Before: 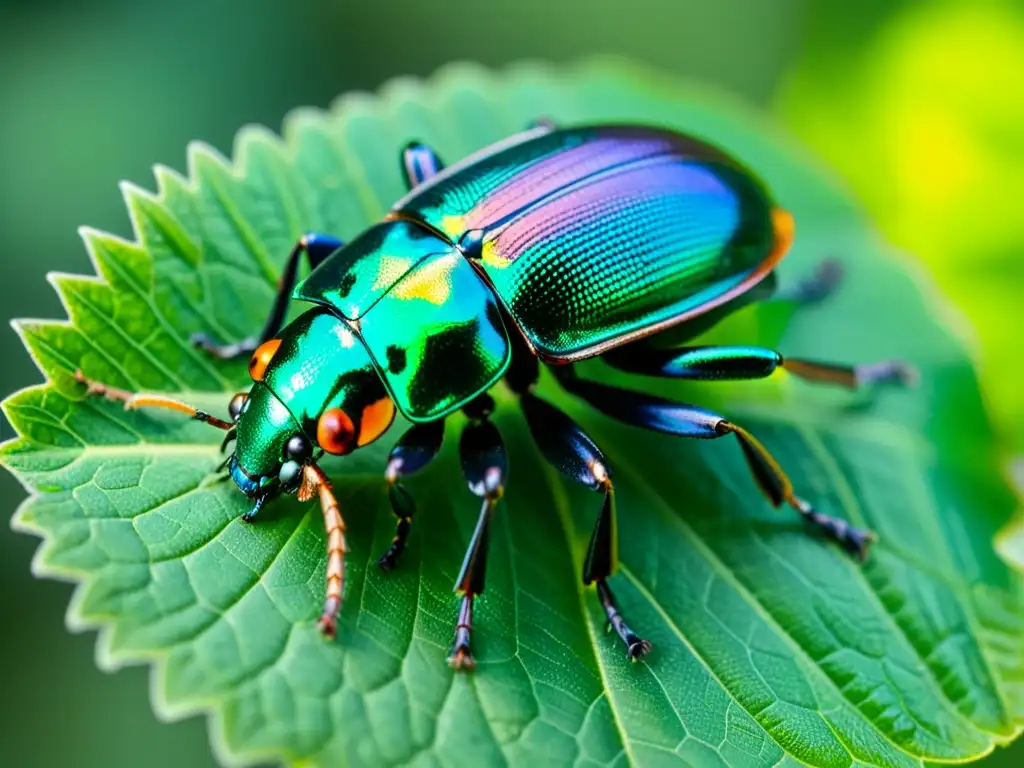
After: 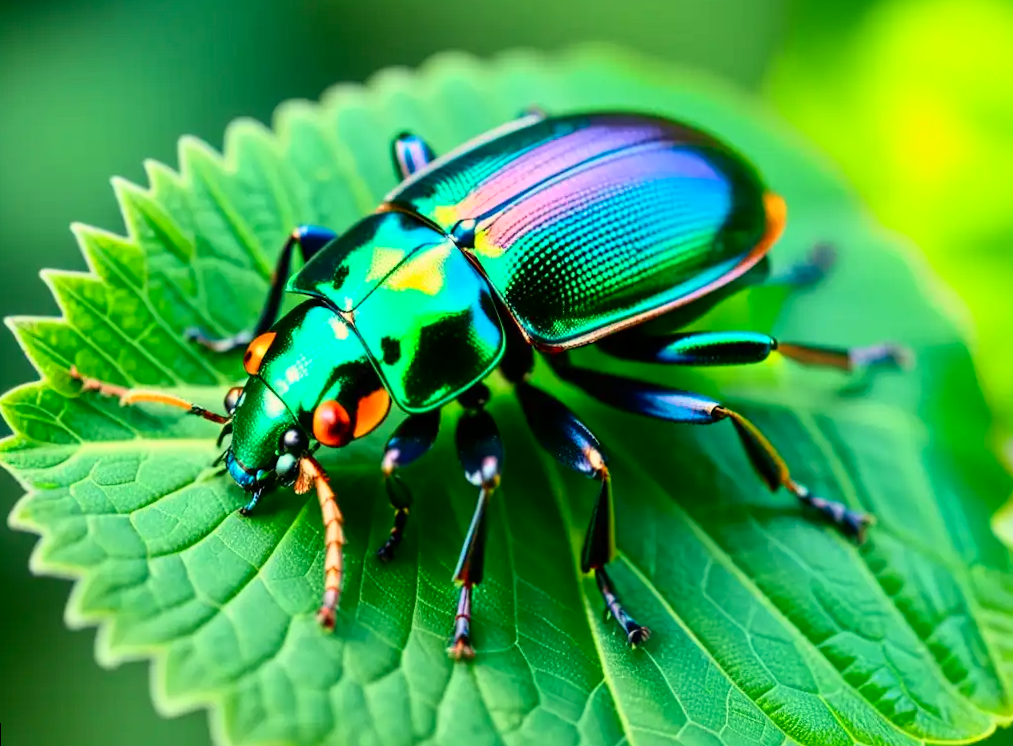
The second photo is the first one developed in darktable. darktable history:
rotate and perspective: rotation -1°, crop left 0.011, crop right 0.989, crop top 0.025, crop bottom 0.975
white balance: red 1.029, blue 0.92
tone curve: curves: ch0 [(0, 0) (0.091, 0.077) (0.517, 0.574) (0.745, 0.82) (0.844, 0.908) (0.909, 0.942) (1, 0.973)]; ch1 [(0, 0) (0.437, 0.404) (0.5, 0.5) (0.534, 0.554) (0.58, 0.603) (0.616, 0.649) (1, 1)]; ch2 [(0, 0) (0.442, 0.415) (0.5, 0.5) (0.535, 0.557) (0.585, 0.62) (1, 1)], color space Lab, independent channels, preserve colors none
